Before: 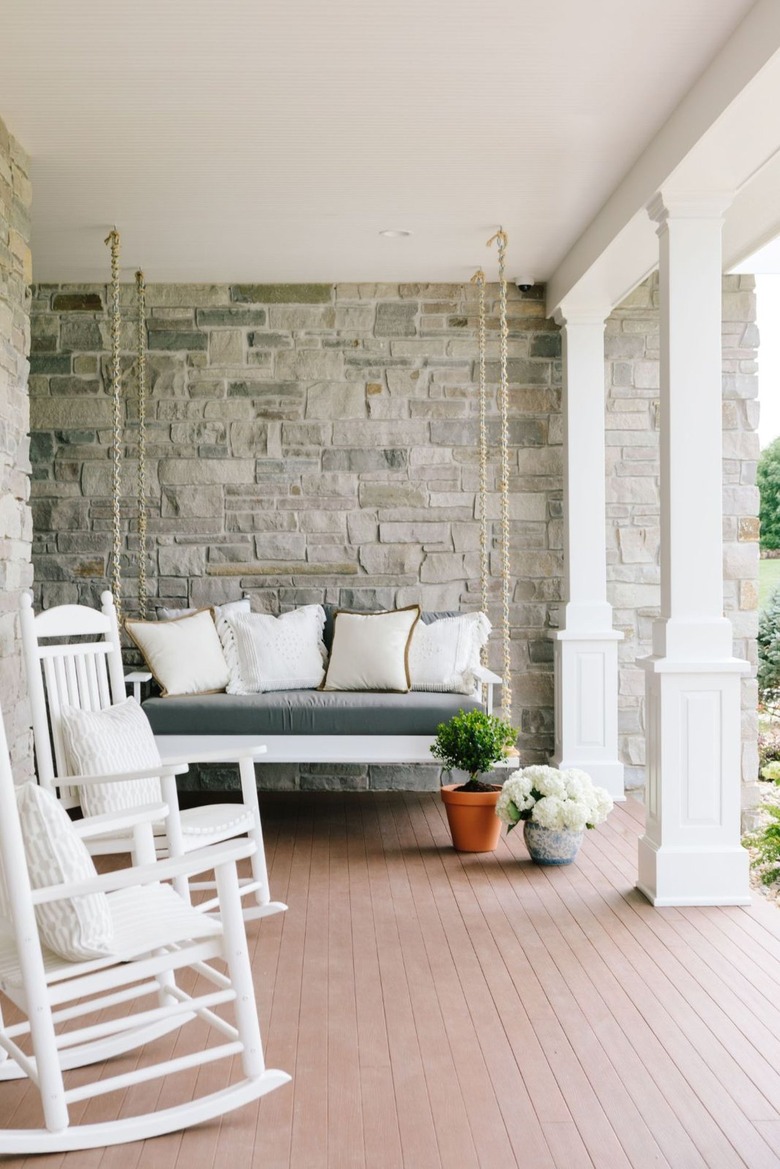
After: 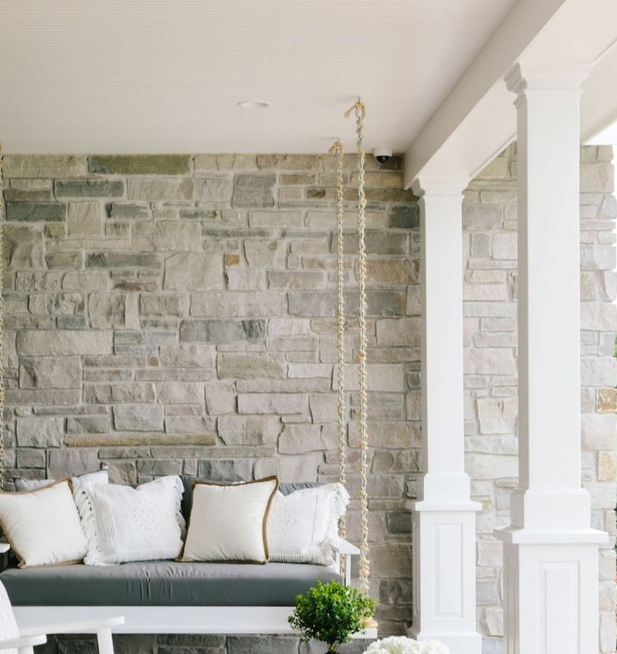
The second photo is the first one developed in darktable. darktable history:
crop: left 18.28%, top 11.086%, right 2.499%, bottom 32.932%
